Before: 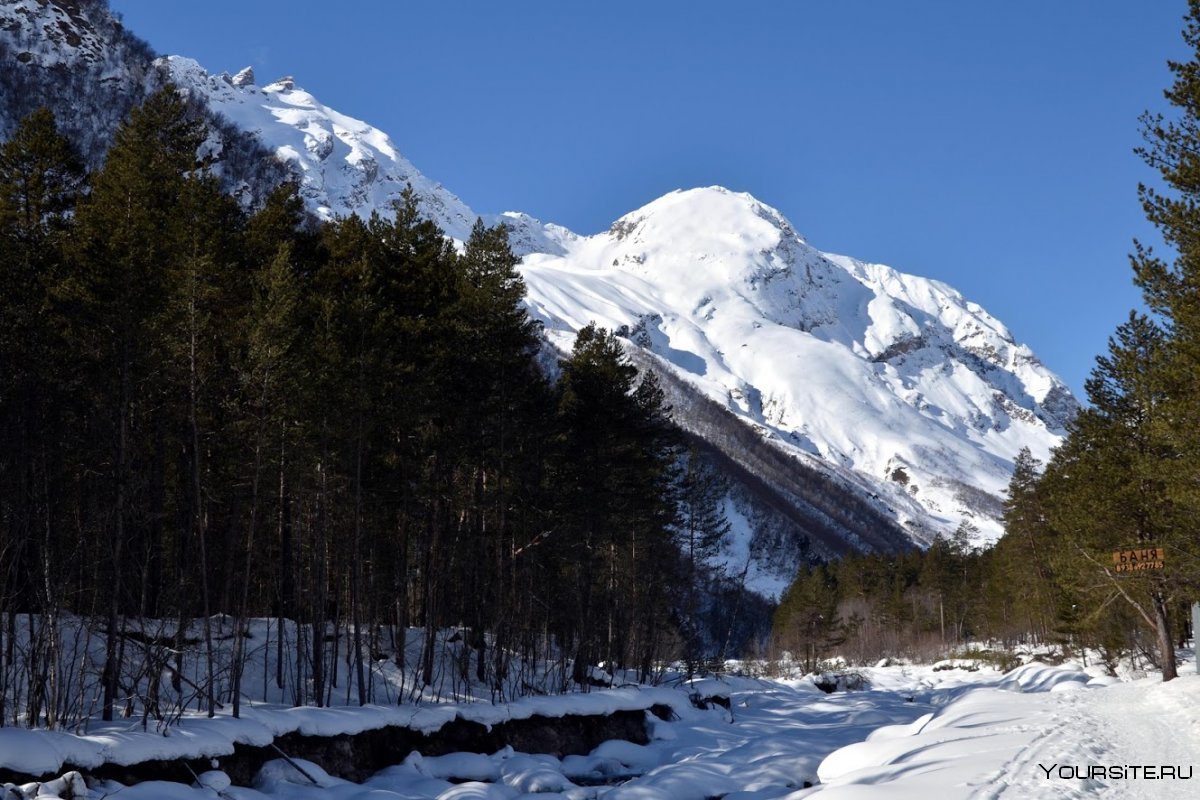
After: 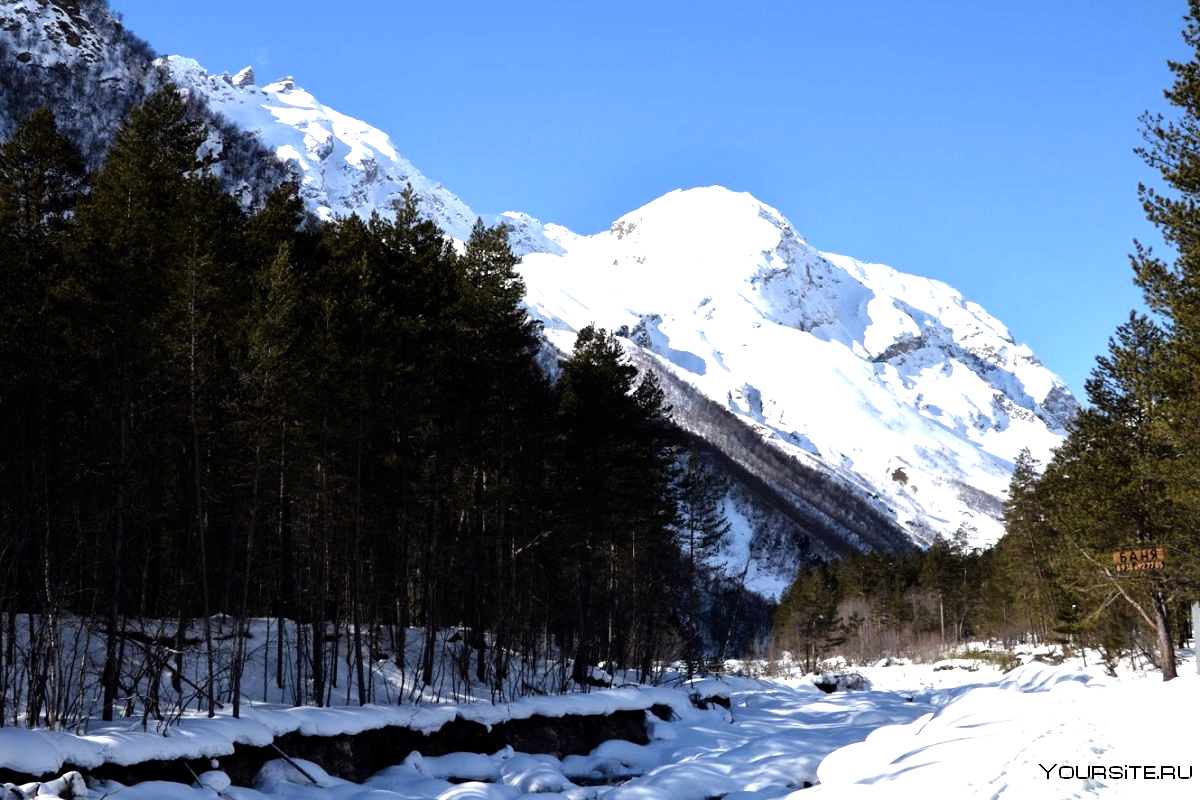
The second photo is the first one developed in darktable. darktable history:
tone equalizer: -8 EV -1.09 EV, -7 EV -0.997 EV, -6 EV -0.905 EV, -5 EV -0.591 EV, -3 EV 0.599 EV, -2 EV 0.849 EV, -1 EV 1 EV, +0 EV 1.08 EV
